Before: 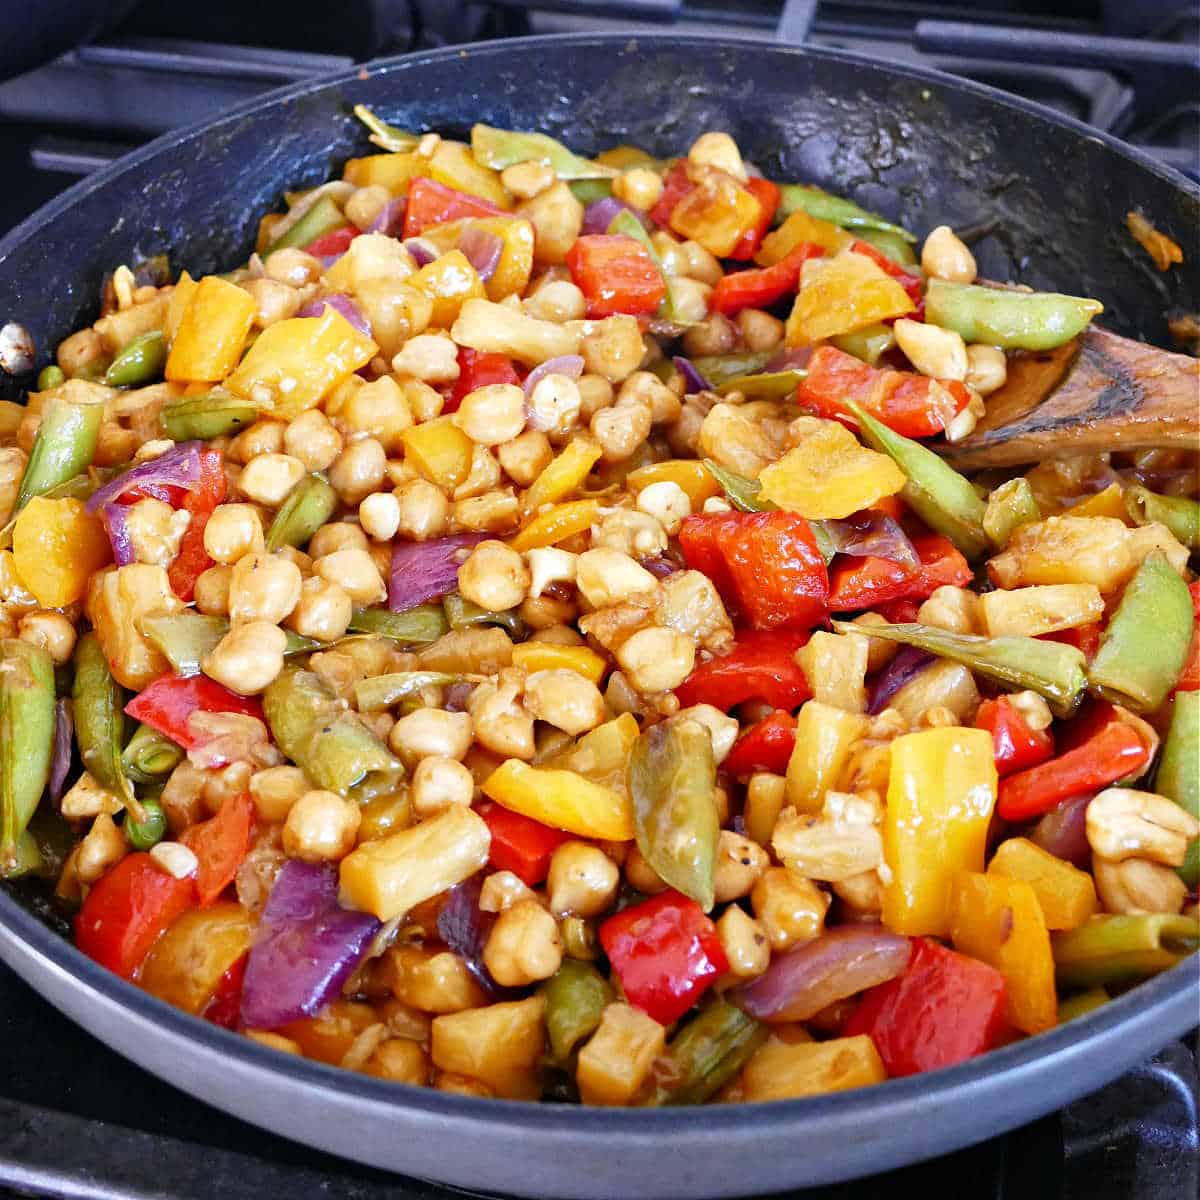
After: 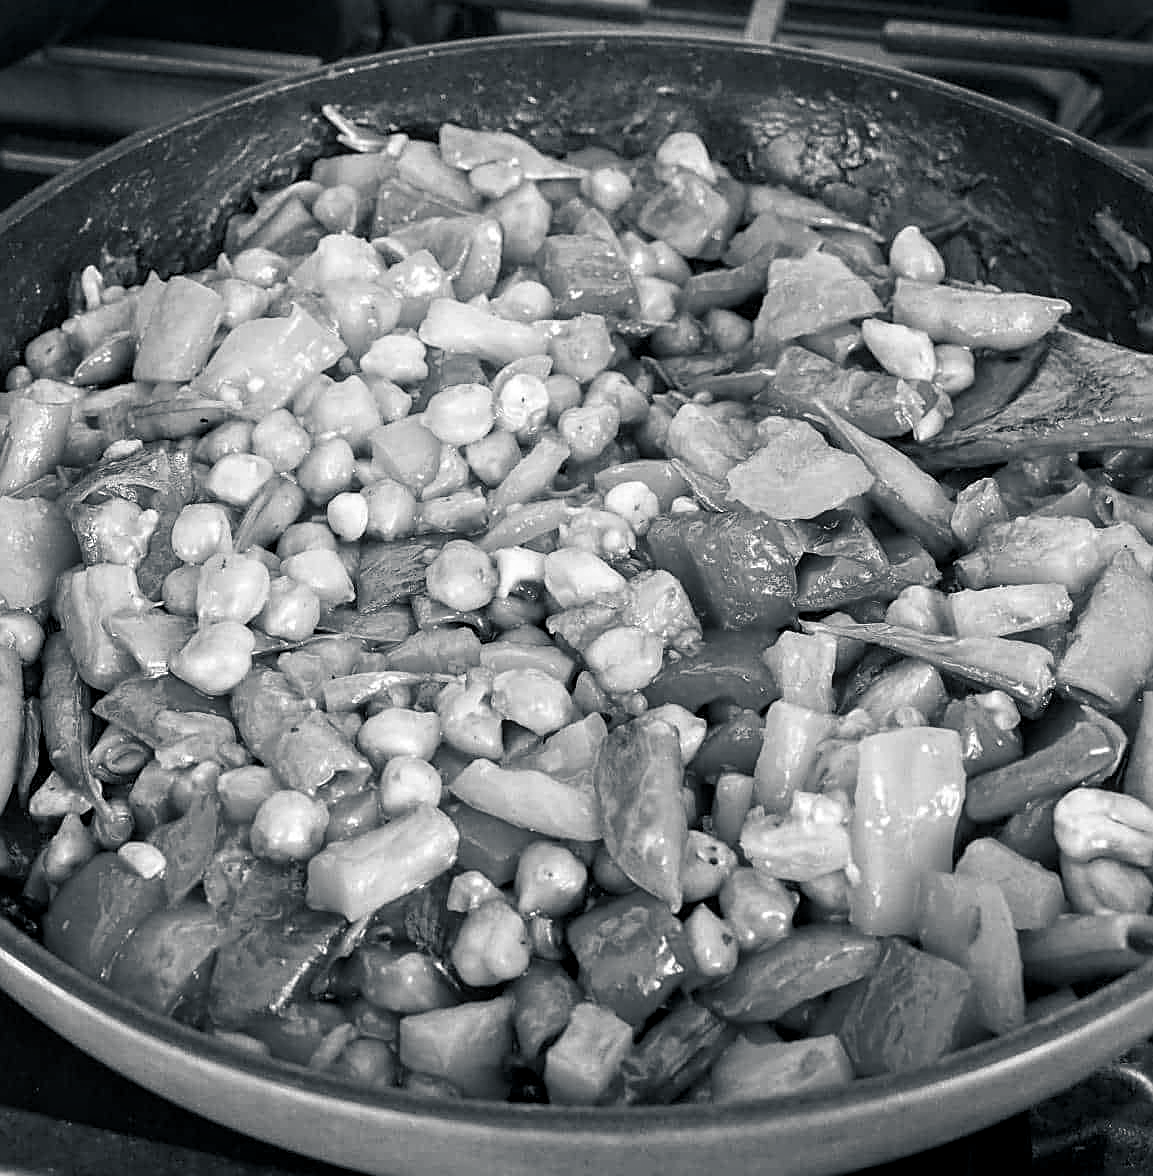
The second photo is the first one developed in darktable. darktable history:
sharpen: on, module defaults
color balance rgb: shadows lift › chroma 3.18%, shadows lift › hue 240.47°, perceptual saturation grading › global saturation 26.877%, perceptual saturation grading › highlights -27.683%, perceptual saturation grading › mid-tones 15.516%, perceptual saturation grading › shadows 32.922%
shadows and highlights: shadows -52.67, highlights 85.96, soften with gaussian
local contrast: on, module defaults
crop and rotate: left 2.677%, right 1.207%, bottom 1.946%
color calibration: output gray [0.267, 0.423, 0.261, 0], illuminant as shot in camera, x 0.358, y 0.373, temperature 4628.91 K
